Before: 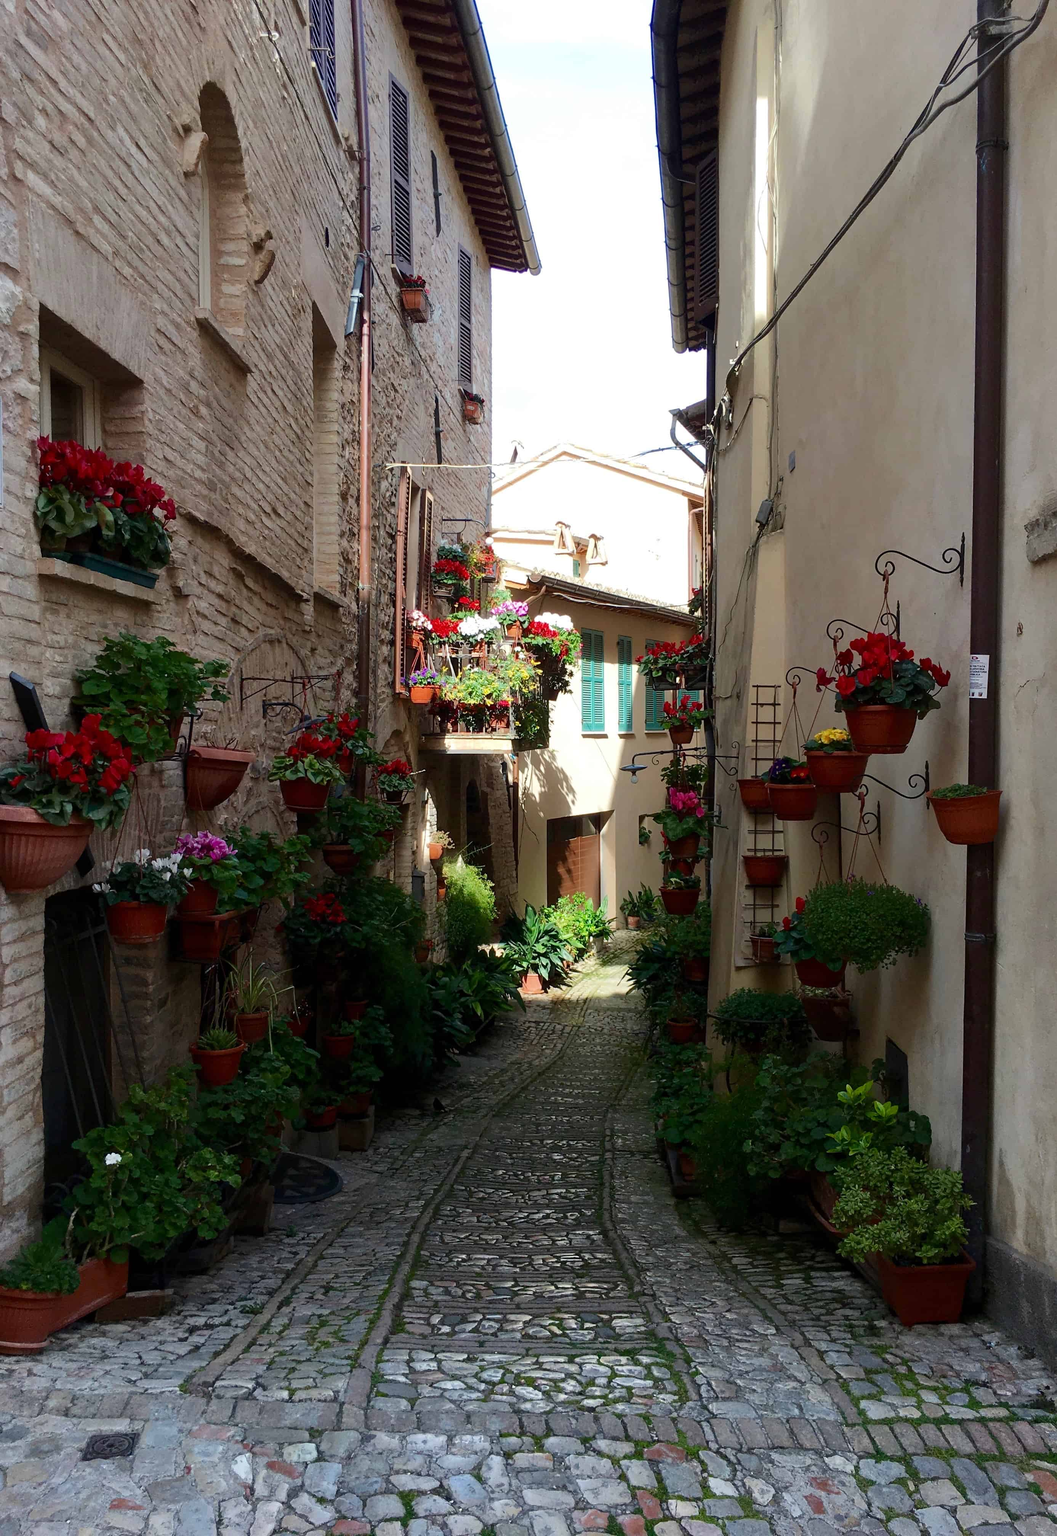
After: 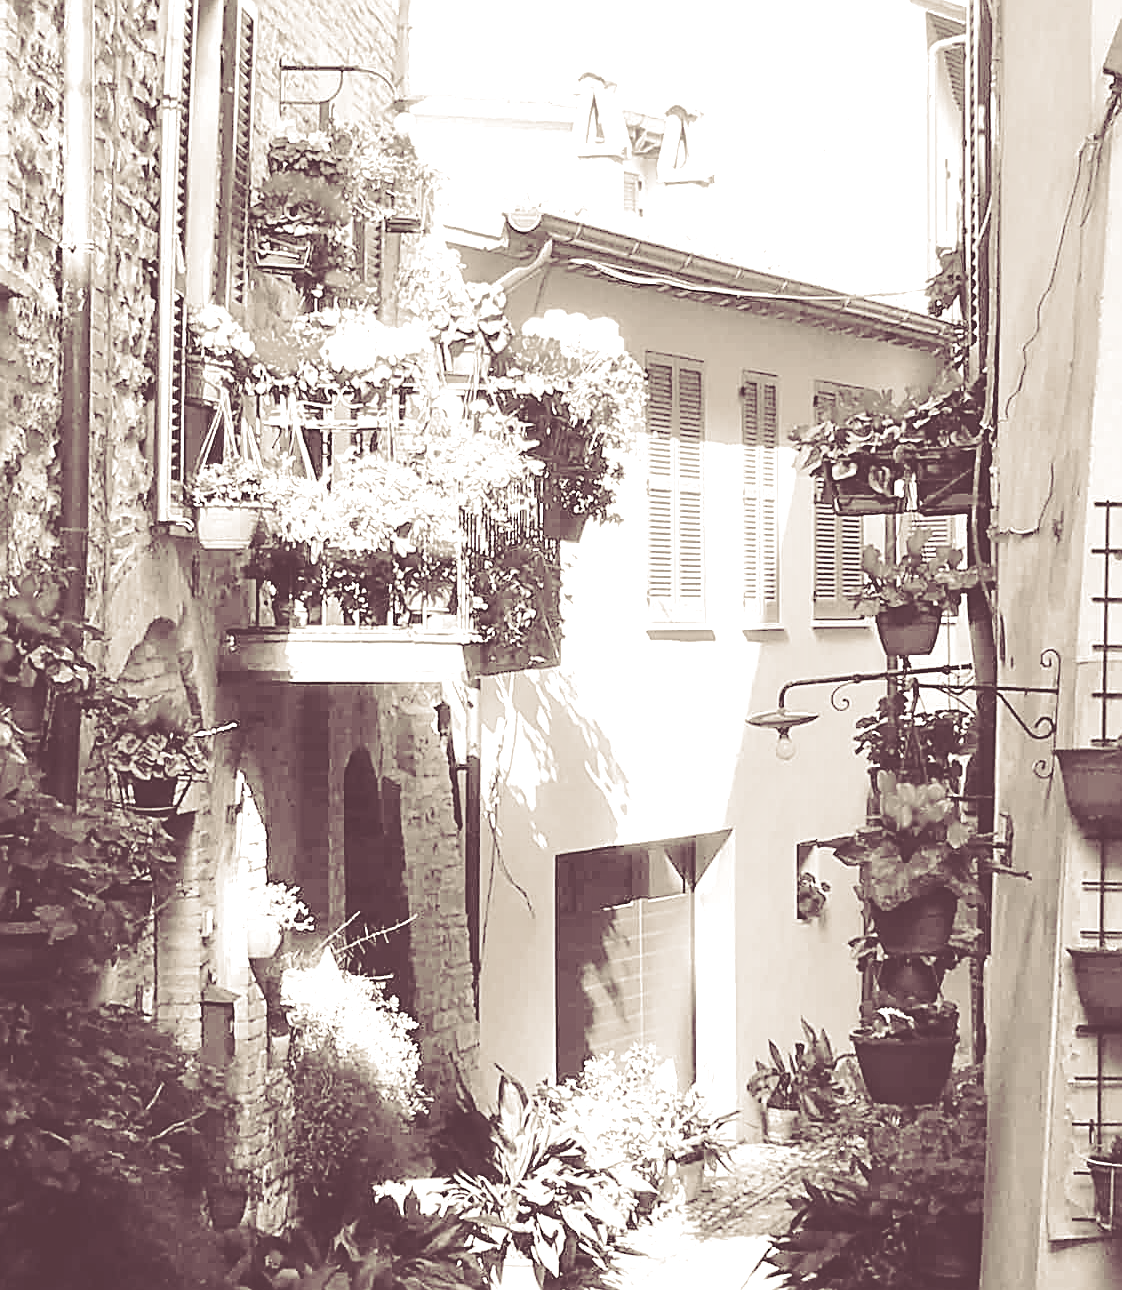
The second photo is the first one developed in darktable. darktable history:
split-toning: shadows › hue 316.8°, shadows › saturation 0.47, highlights › hue 201.6°, highlights › saturation 0, balance -41.97, compress 28.01%
white balance: red 1.004, blue 1.024
sharpen: amount 0.6
crop: left 31.751%, top 32.172%, right 27.8%, bottom 35.83%
colorize: hue 34.49°, saturation 35.33%, source mix 100%, version 1
tone equalizer: -7 EV 0.15 EV, -6 EV 0.6 EV, -5 EV 1.15 EV, -4 EV 1.33 EV, -3 EV 1.15 EV, -2 EV 0.6 EV, -1 EV 0.15 EV, mask exposure compensation -0.5 EV
